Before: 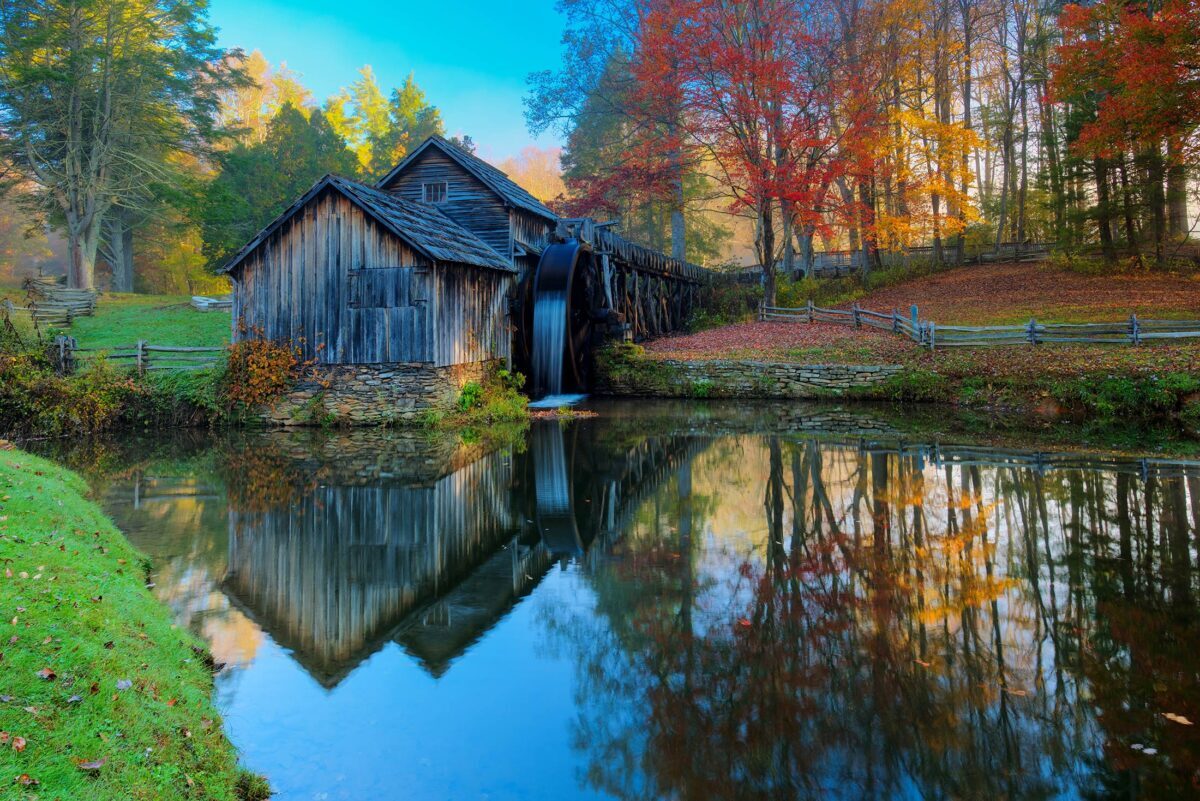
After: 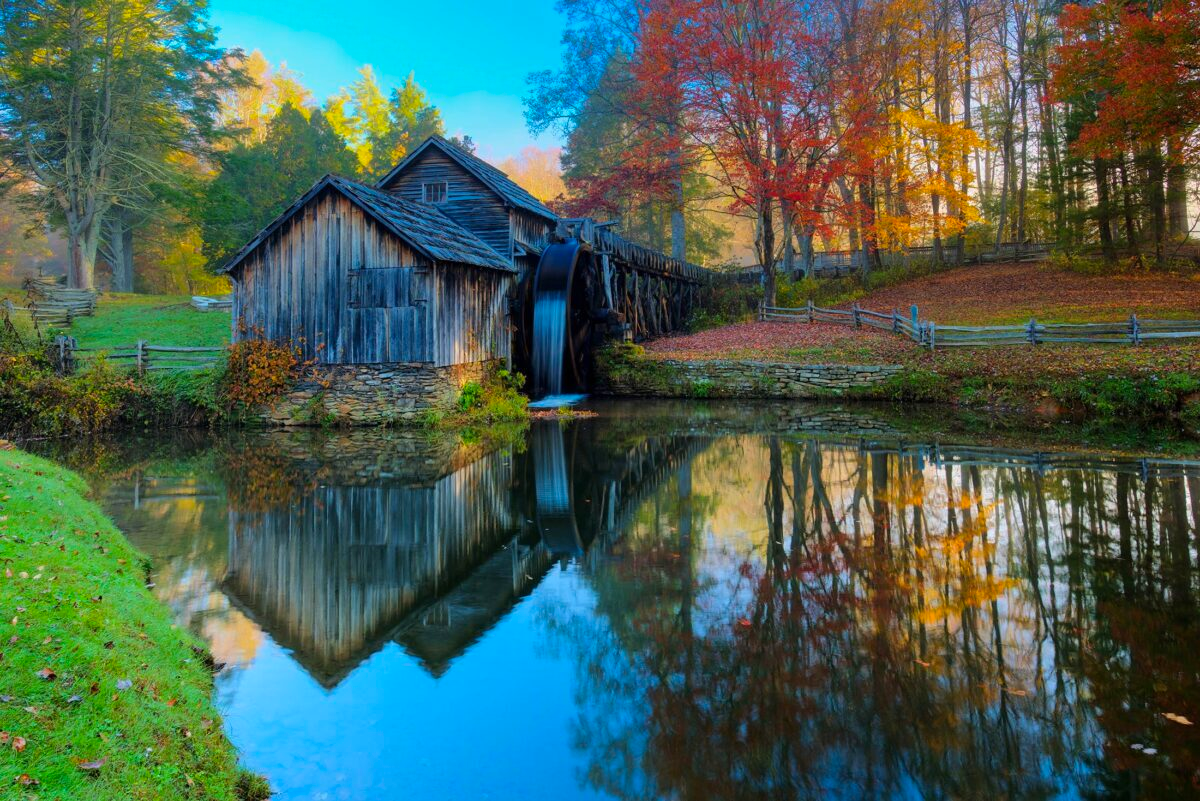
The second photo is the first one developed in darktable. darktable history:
color balance rgb: linear chroma grading › shadows -8.087%, linear chroma grading › global chroma 9.868%, perceptual saturation grading › global saturation 0.035%, global vibrance 20%
